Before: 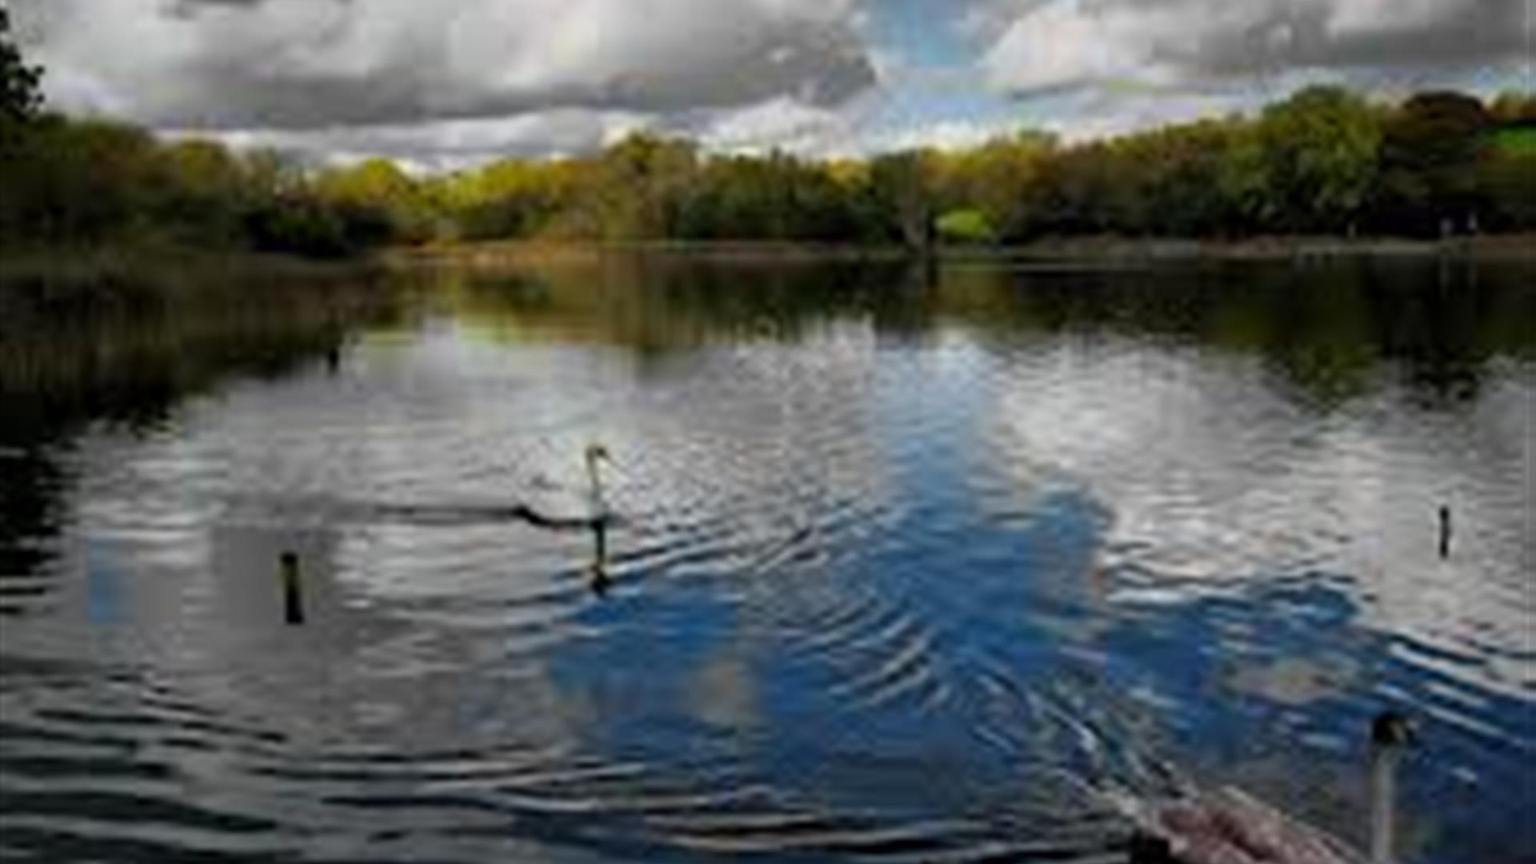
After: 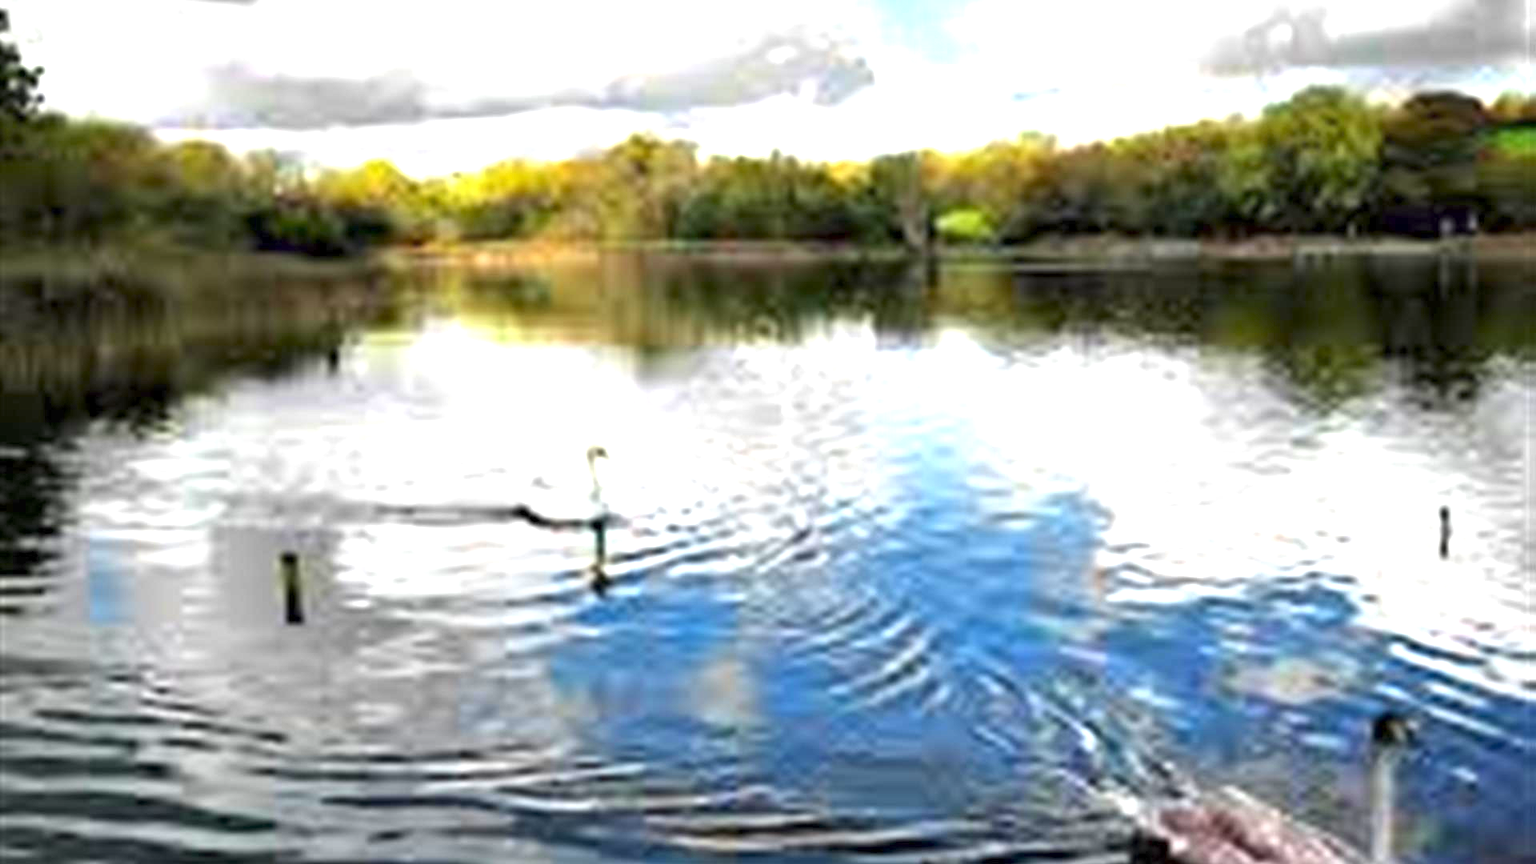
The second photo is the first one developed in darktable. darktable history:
exposure: exposure 2.035 EV, compensate exposure bias true, compensate highlight preservation false
